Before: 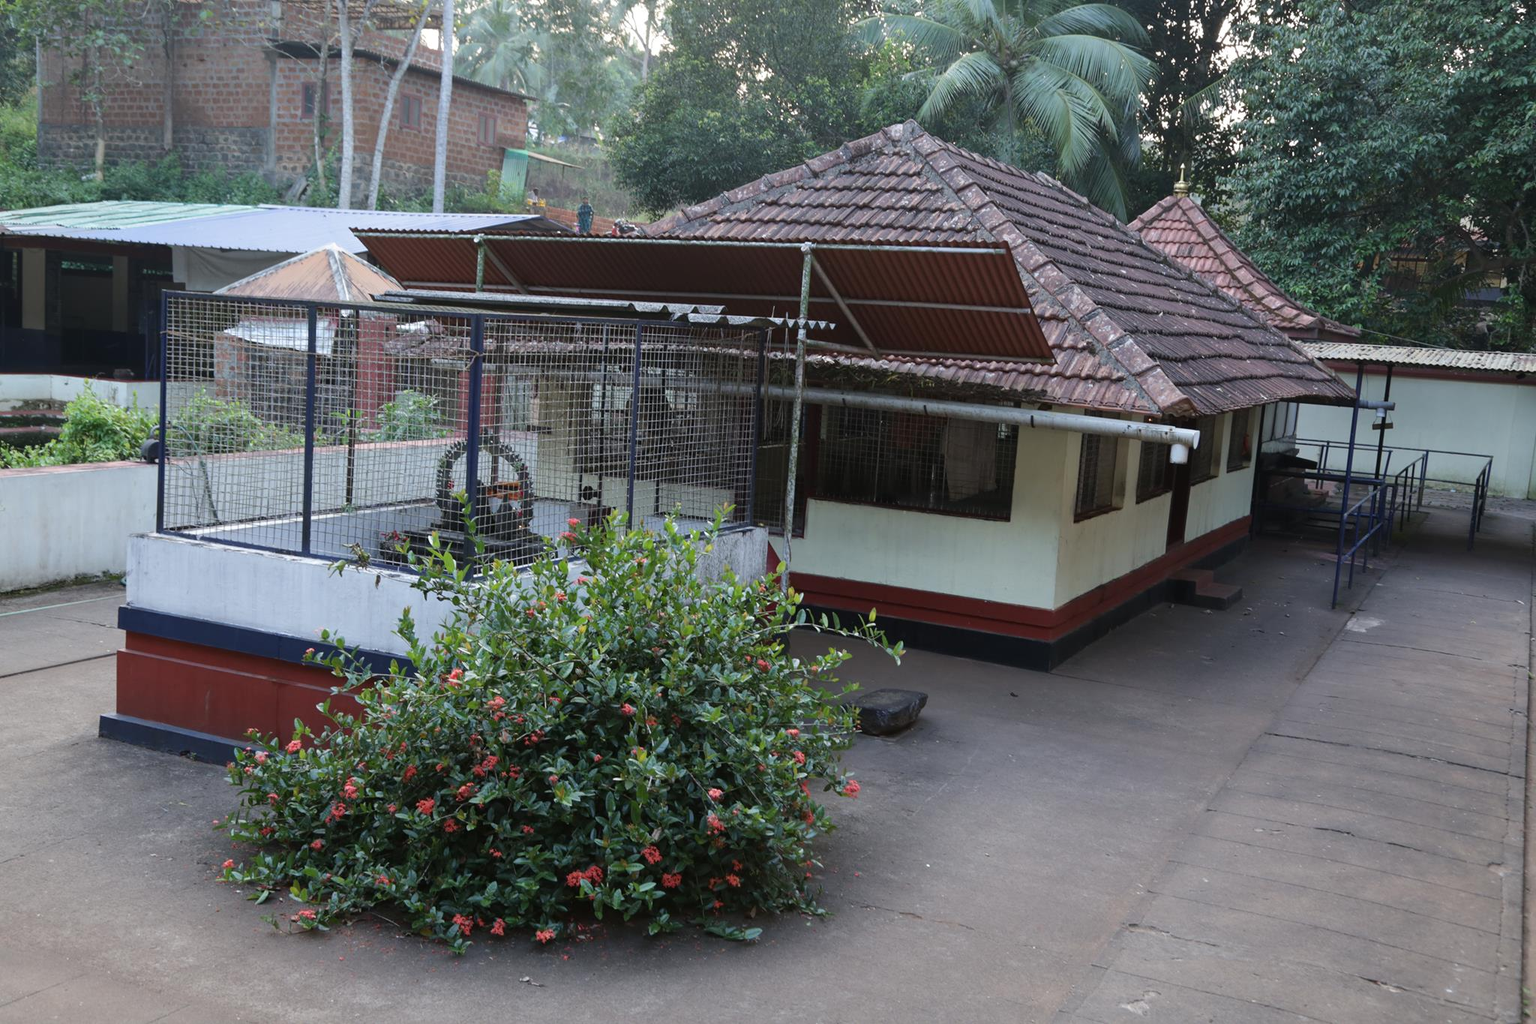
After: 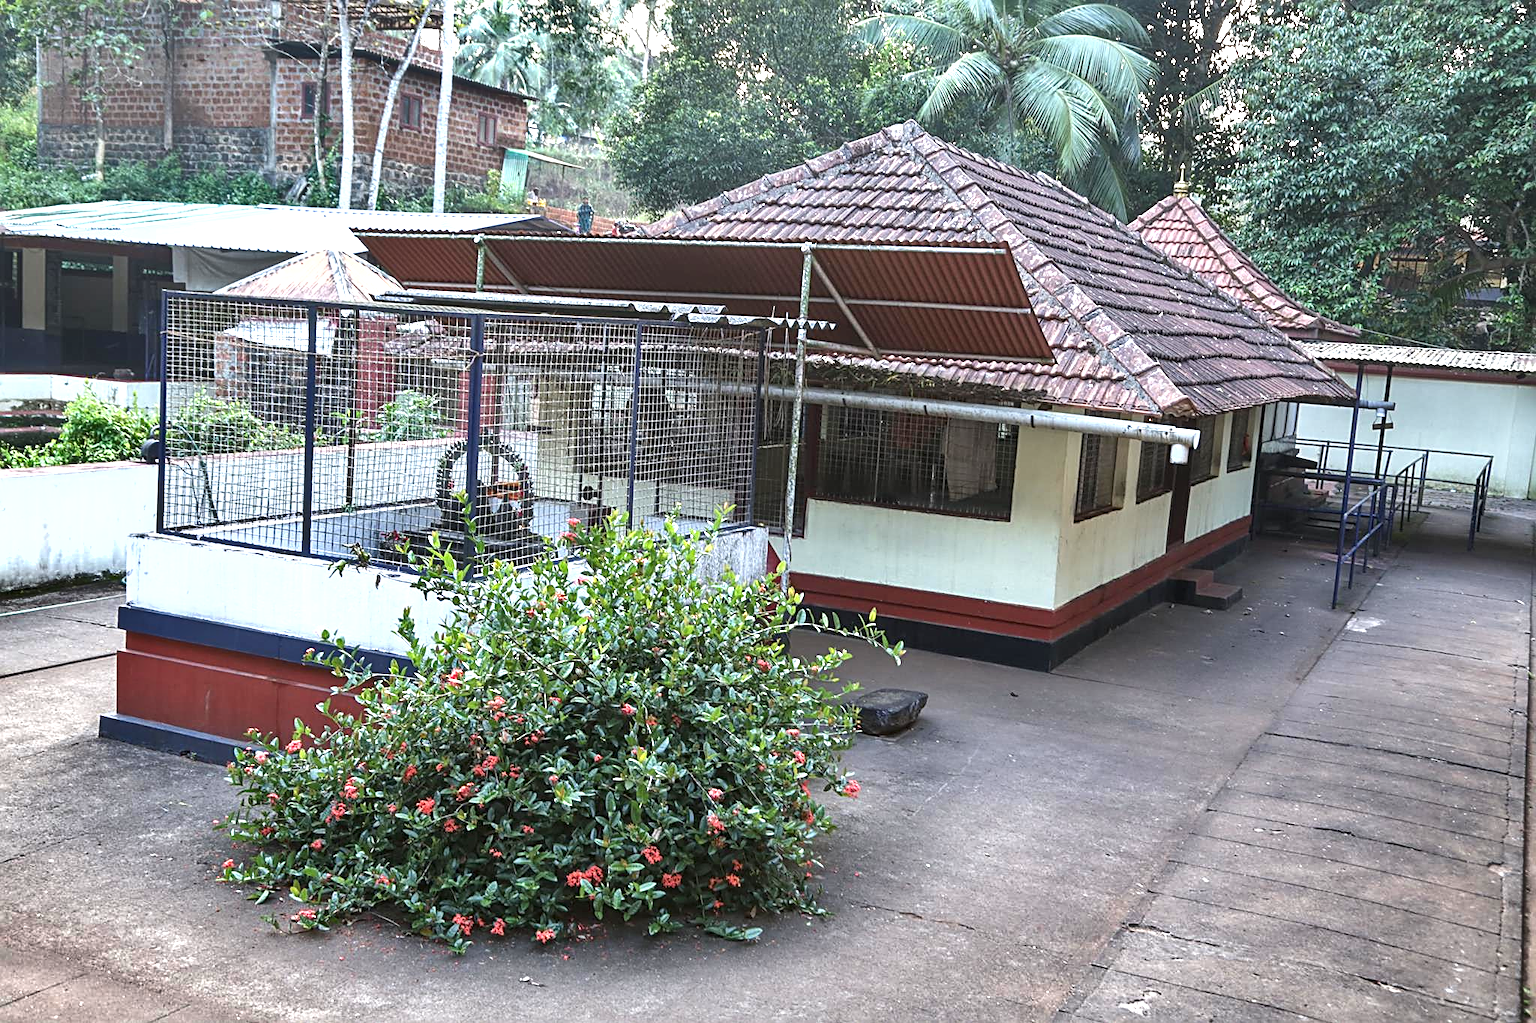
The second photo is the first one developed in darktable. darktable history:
exposure: black level correction 0, exposure 1.2 EV, compensate highlight preservation false
sharpen: radius 2.535, amount 0.631
shadows and highlights: white point adjustment 0.162, highlights -71.05, soften with gaussian
local contrast: on, module defaults
